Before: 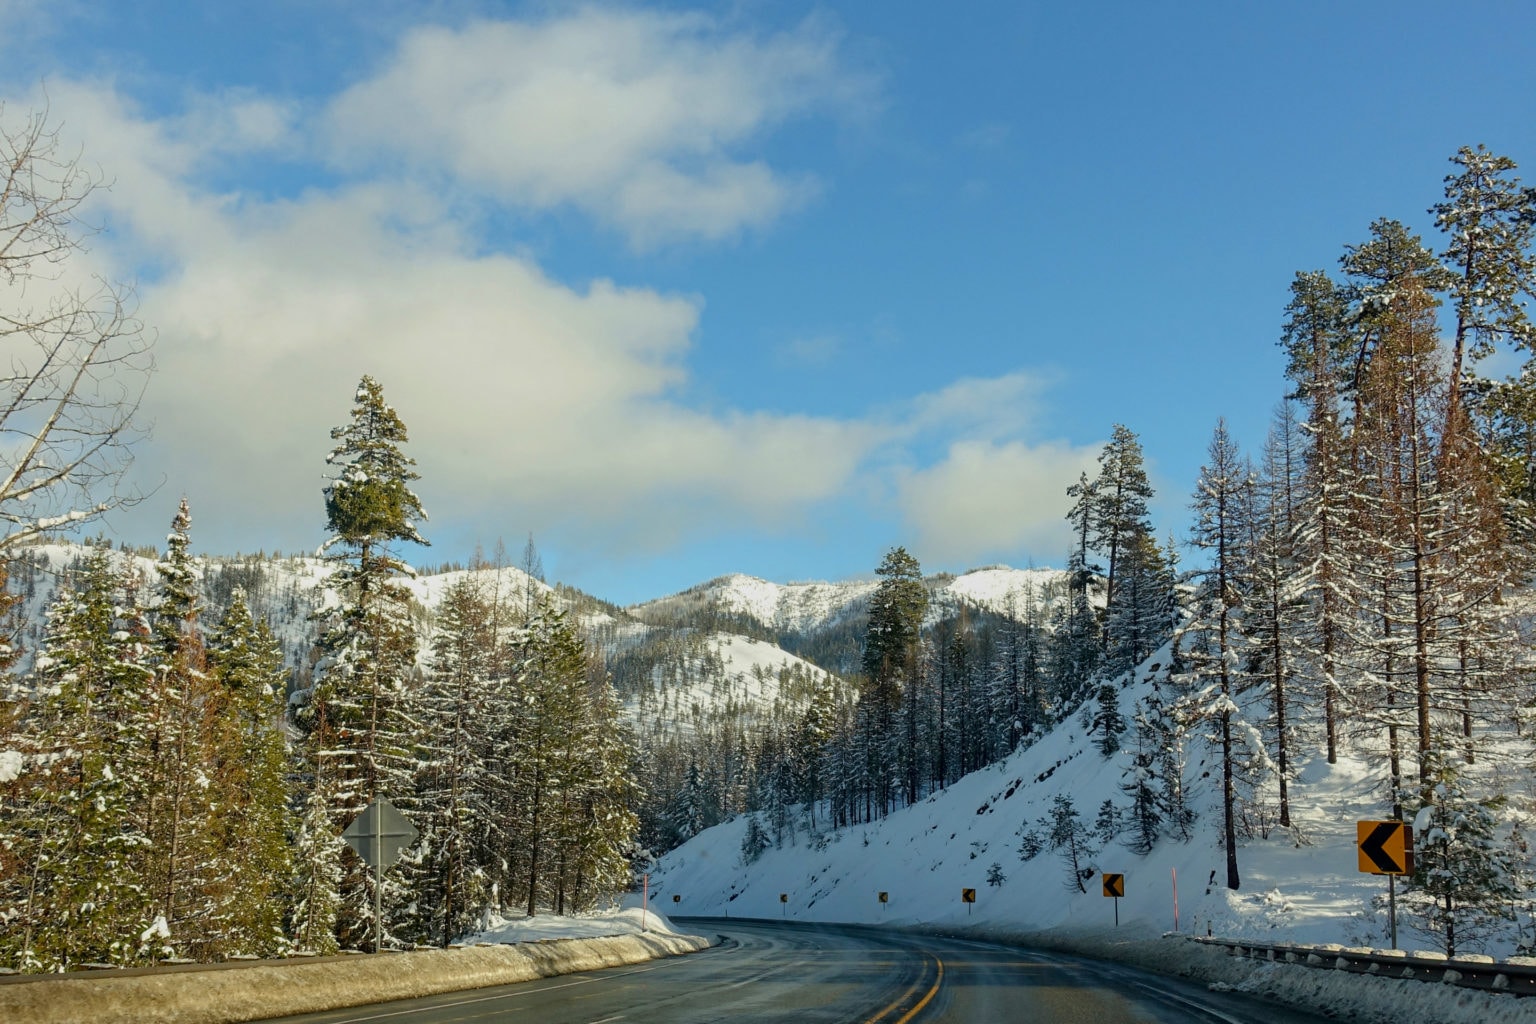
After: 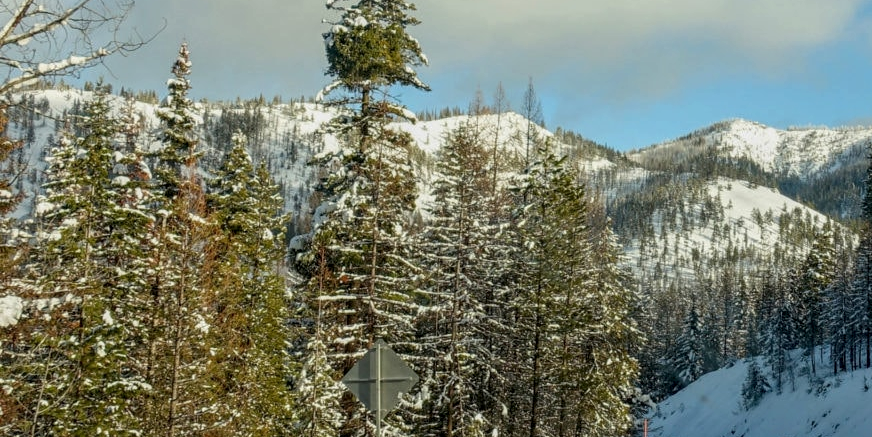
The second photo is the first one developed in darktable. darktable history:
crop: top 44.477%, right 43.212%, bottom 12.762%
local contrast: on, module defaults
